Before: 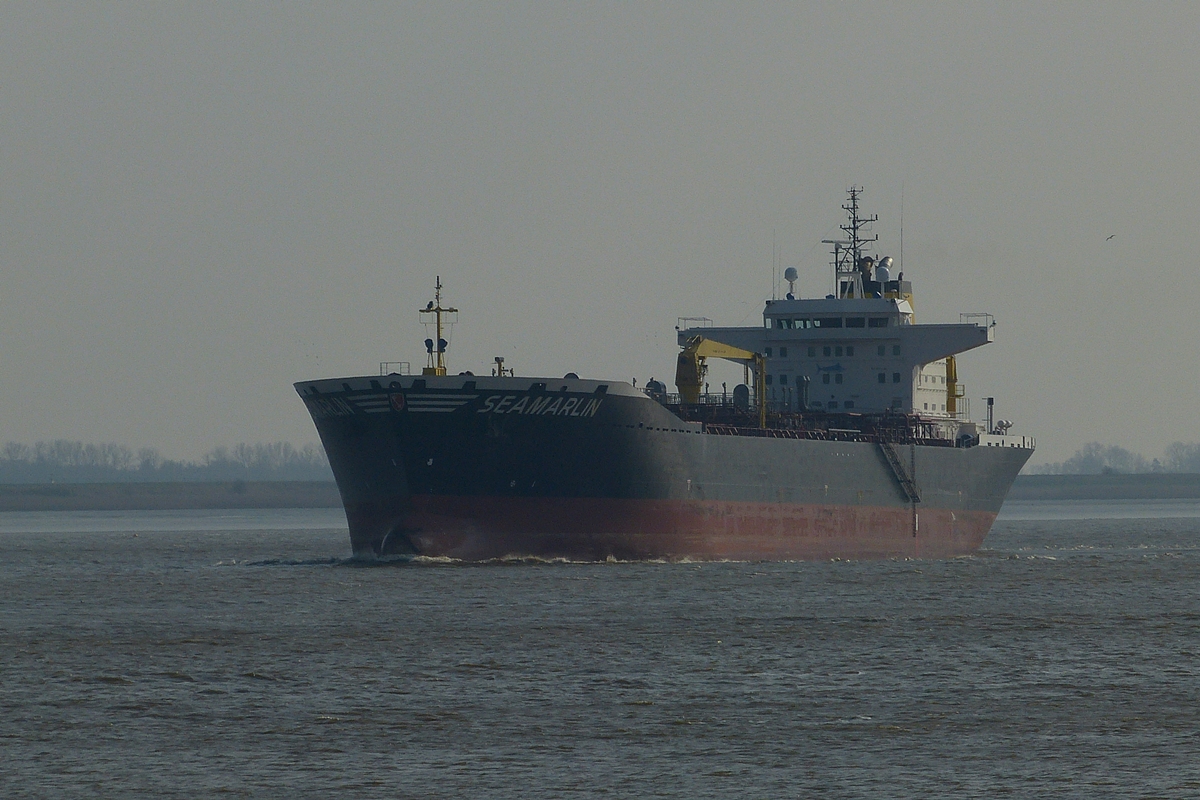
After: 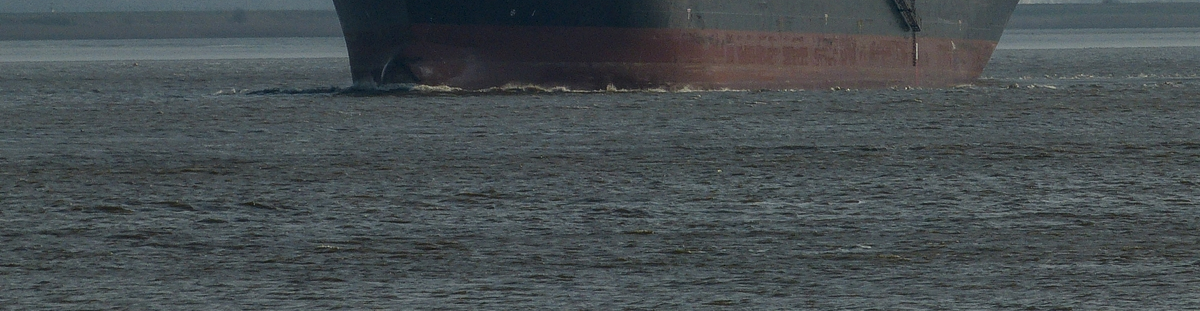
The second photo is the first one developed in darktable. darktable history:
crop and rotate: top 58.933%, bottom 2.19%
local contrast: highlights 96%, shadows 87%, detail 160%, midtone range 0.2
